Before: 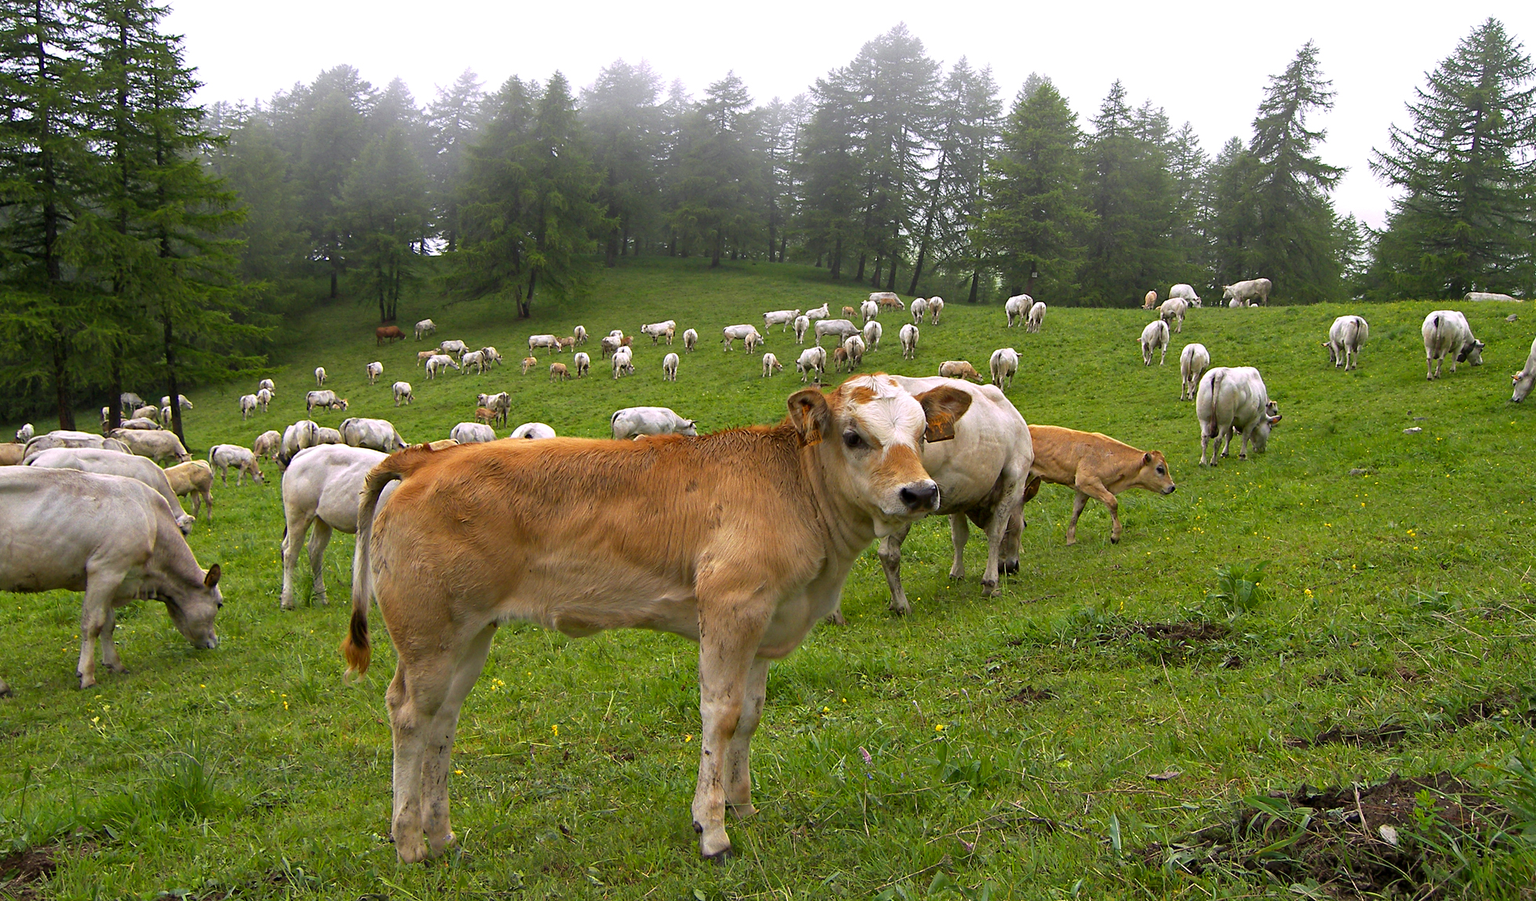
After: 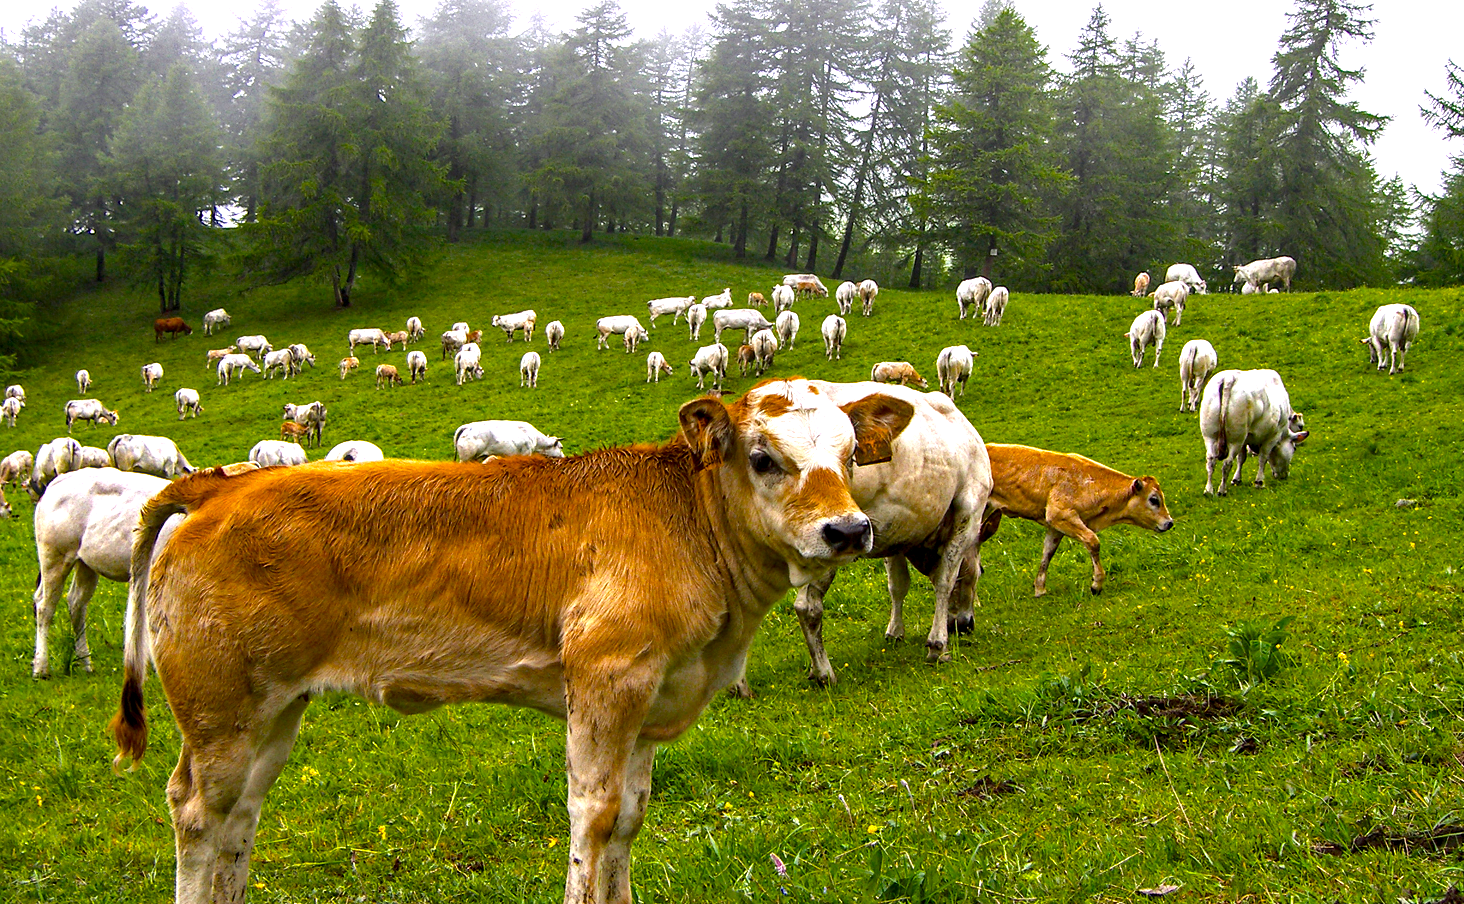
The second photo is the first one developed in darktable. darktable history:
color balance rgb: global offset › luminance 0.693%, perceptual saturation grading › global saturation 31.195%, saturation formula JzAzBz (2021)
crop: left 16.629%, top 8.596%, right 8.582%, bottom 12.575%
local contrast: highlights 65%, shadows 54%, detail 168%, midtone range 0.515
exposure: exposure 0.48 EV, compensate highlight preservation false
haze removal: compatibility mode true, adaptive false
